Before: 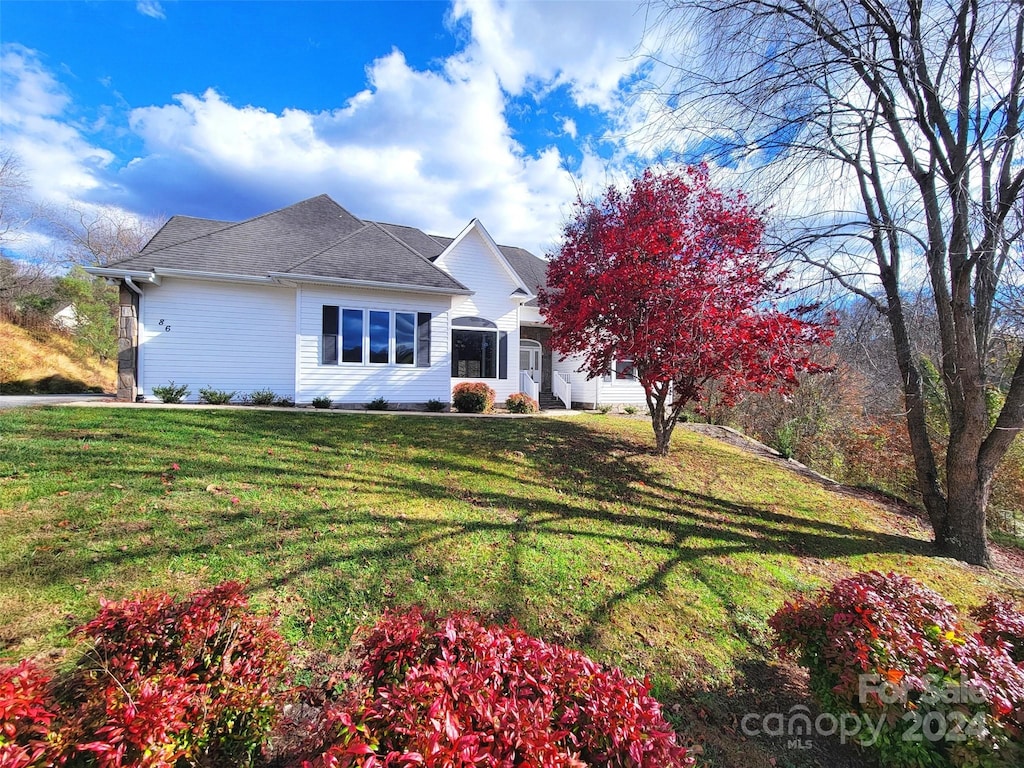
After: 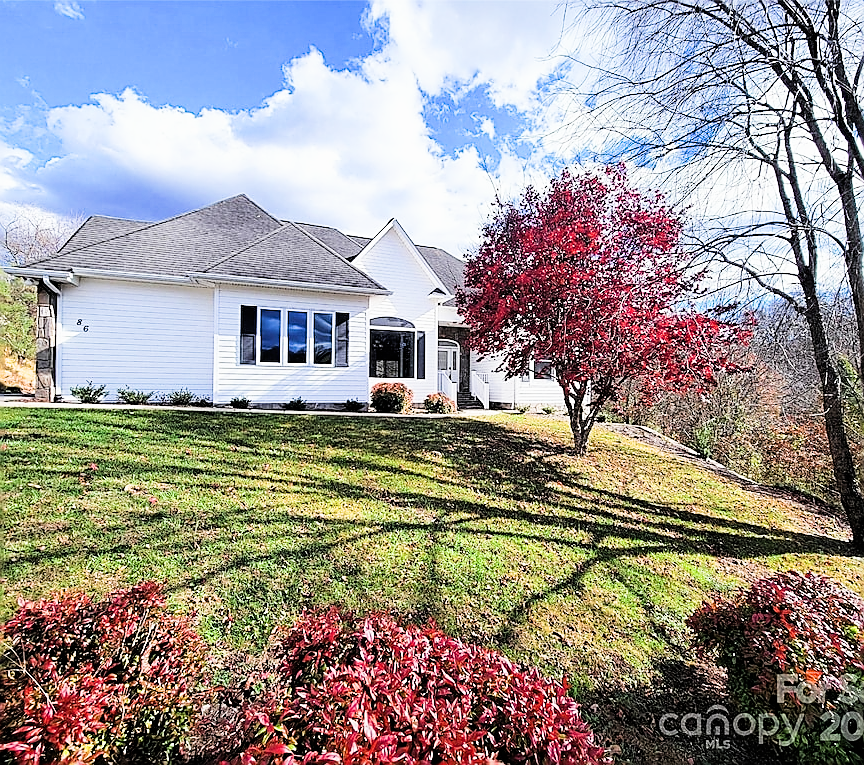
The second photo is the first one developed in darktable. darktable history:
graduated density: rotation -180°, offset 27.42
sharpen: radius 1.4, amount 1.25, threshold 0.7
crop: left 8.026%, right 7.374%
filmic rgb: black relative exposure -5 EV, white relative exposure 3.5 EV, hardness 3.19, contrast 1.4, highlights saturation mix -50%
exposure: exposure 0.722 EV, compensate highlight preservation false
